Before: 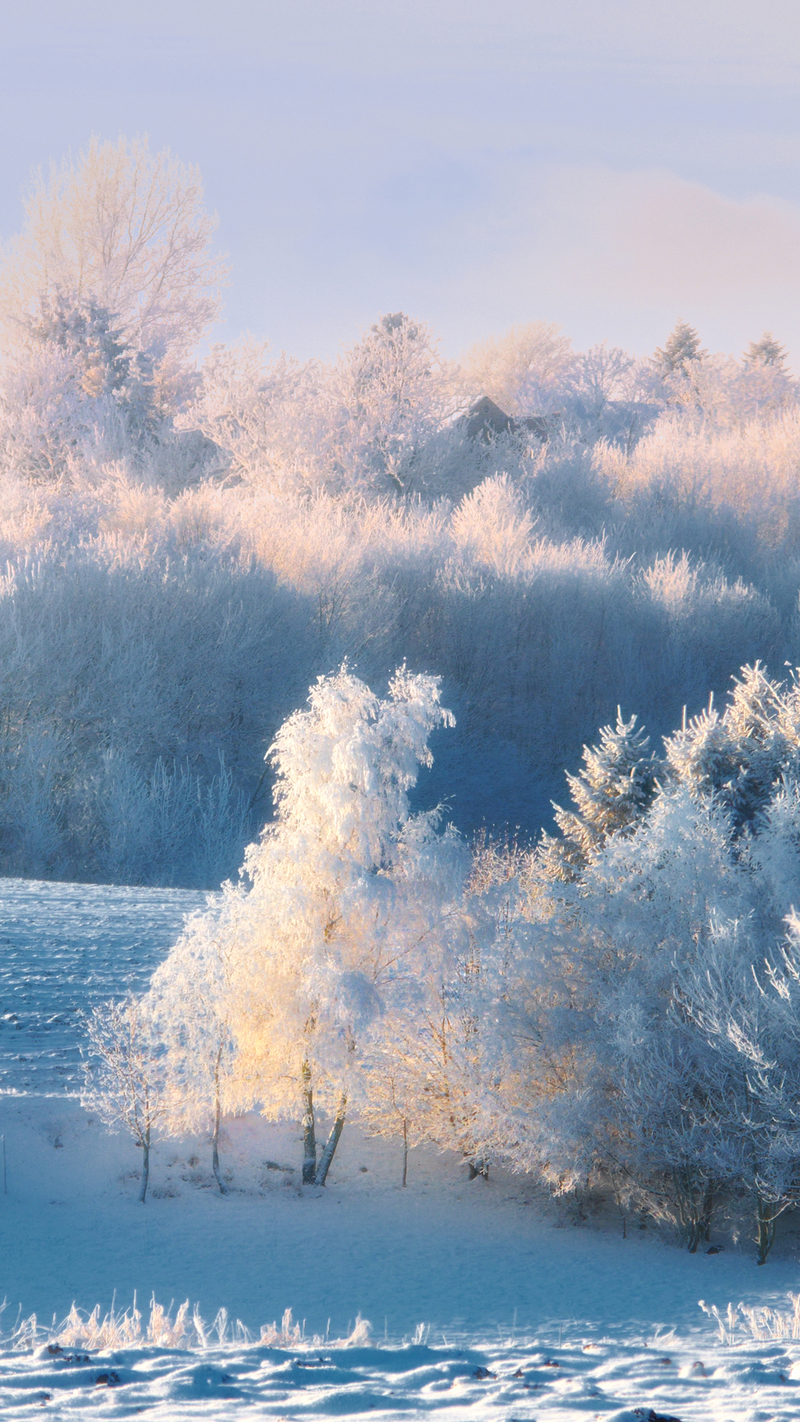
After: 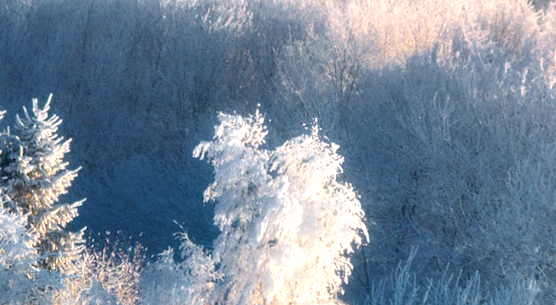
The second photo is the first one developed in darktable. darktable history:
crop and rotate: angle 16.12°, top 30.835%, bottom 35.653%
local contrast: highlights 60%, shadows 60%, detail 160%
rotate and perspective: rotation -0.013°, lens shift (vertical) -0.027, lens shift (horizontal) 0.178, crop left 0.016, crop right 0.989, crop top 0.082, crop bottom 0.918
